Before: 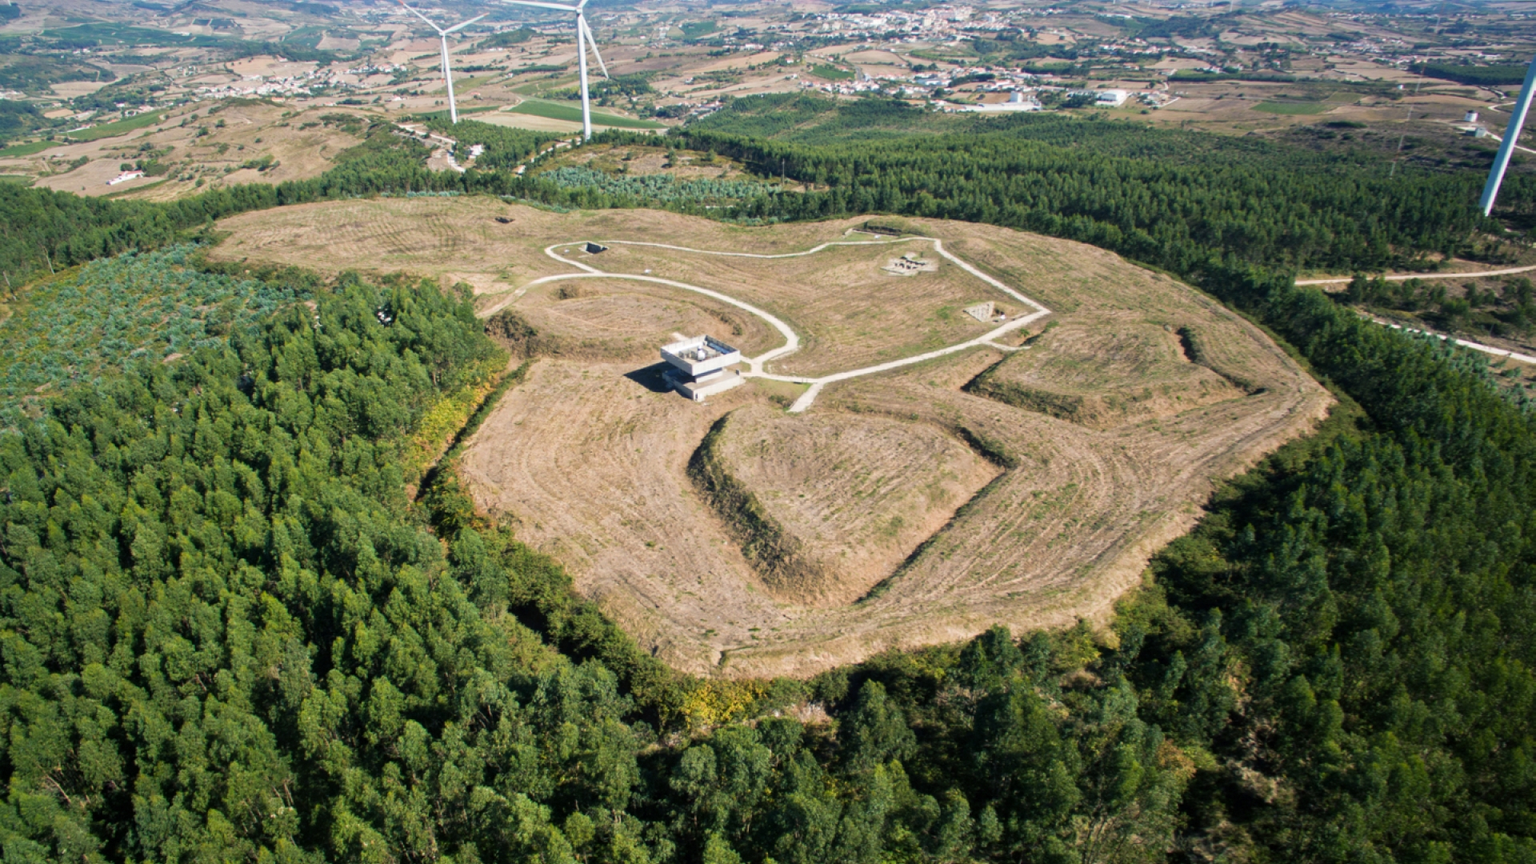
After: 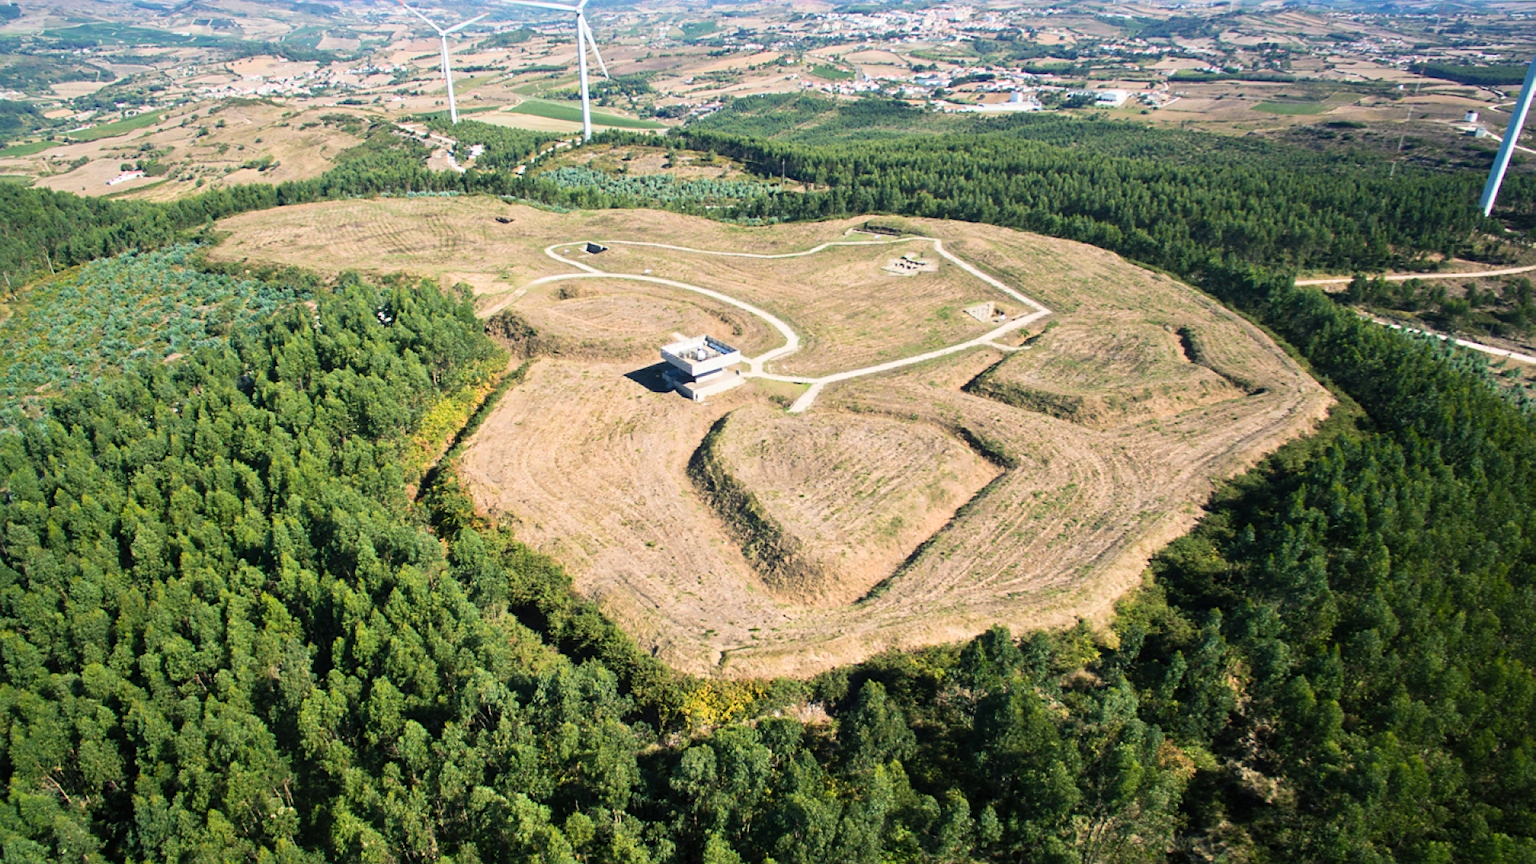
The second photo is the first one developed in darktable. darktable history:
contrast brightness saturation: contrast 0.2, brightness 0.15, saturation 0.14
sharpen: radius 1.864, amount 0.398, threshold 1.271
